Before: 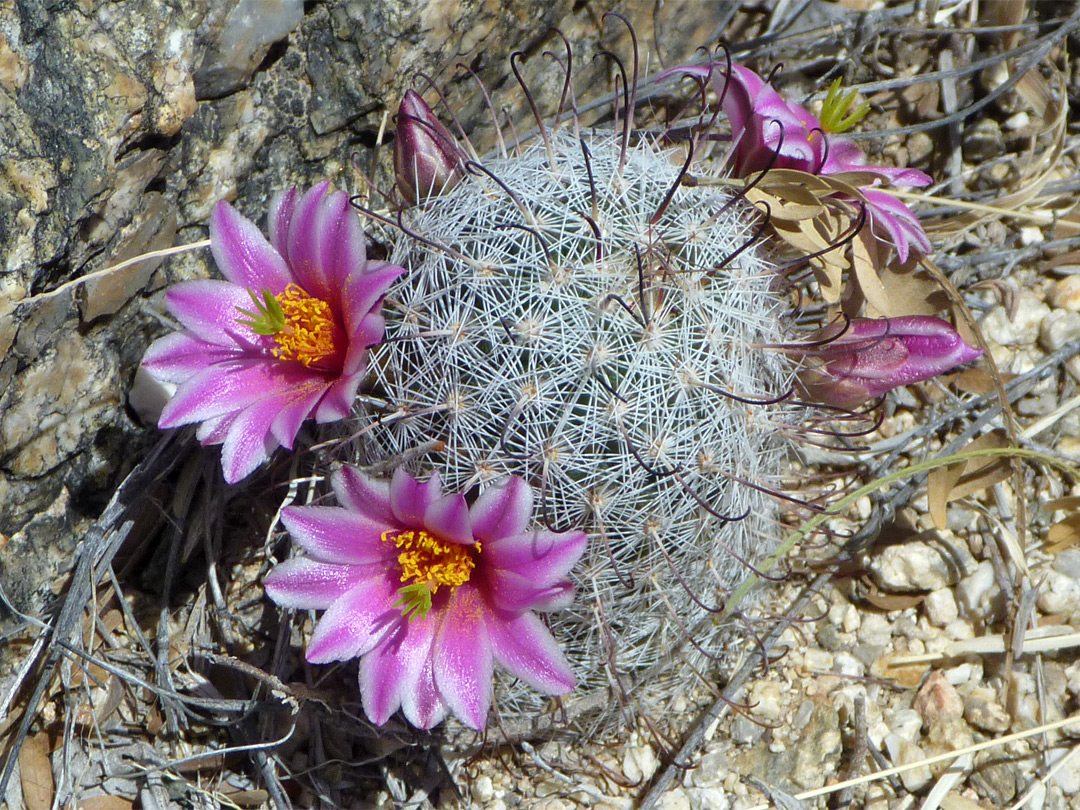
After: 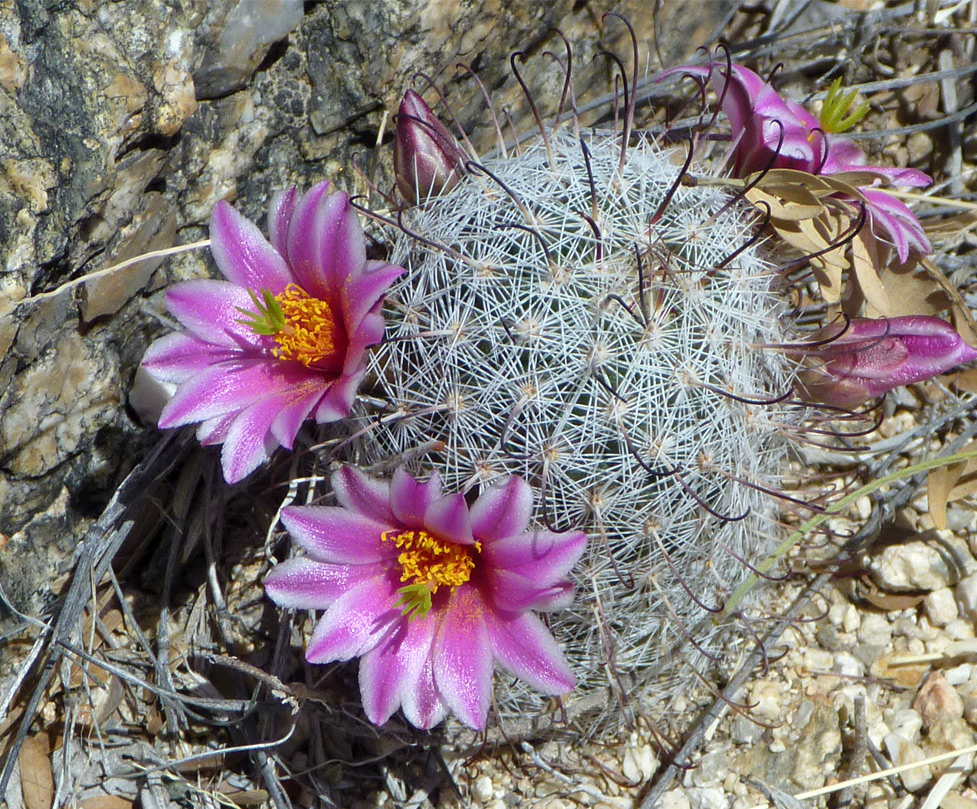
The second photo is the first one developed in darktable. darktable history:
crop: right 9.518%, bottom 0.036%
